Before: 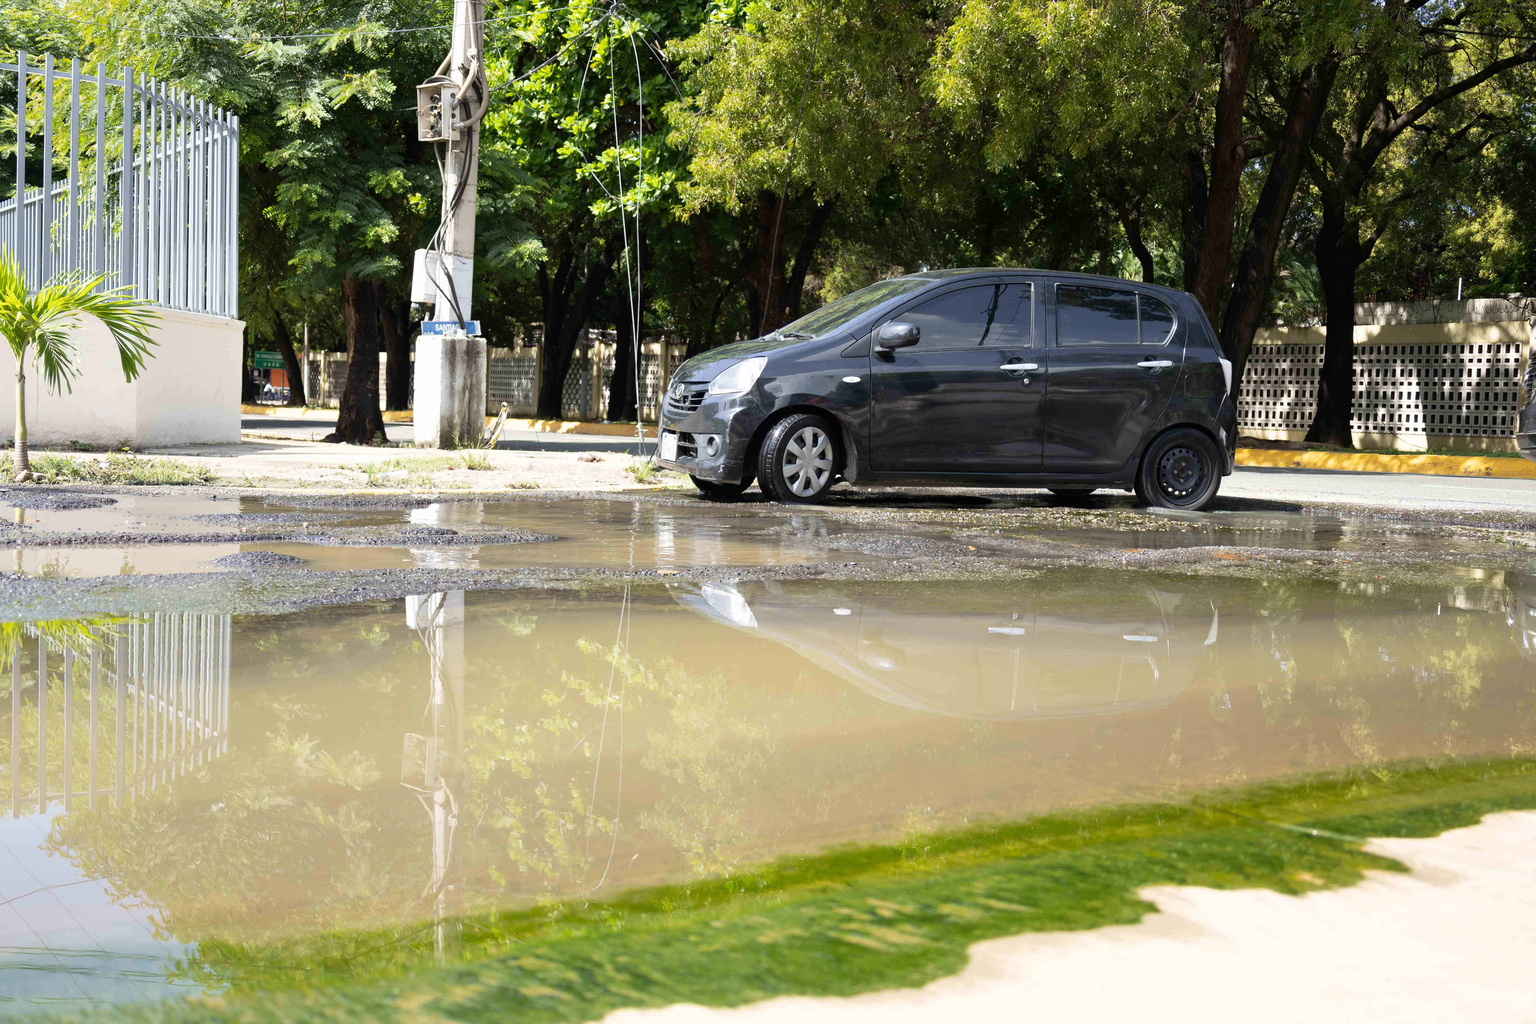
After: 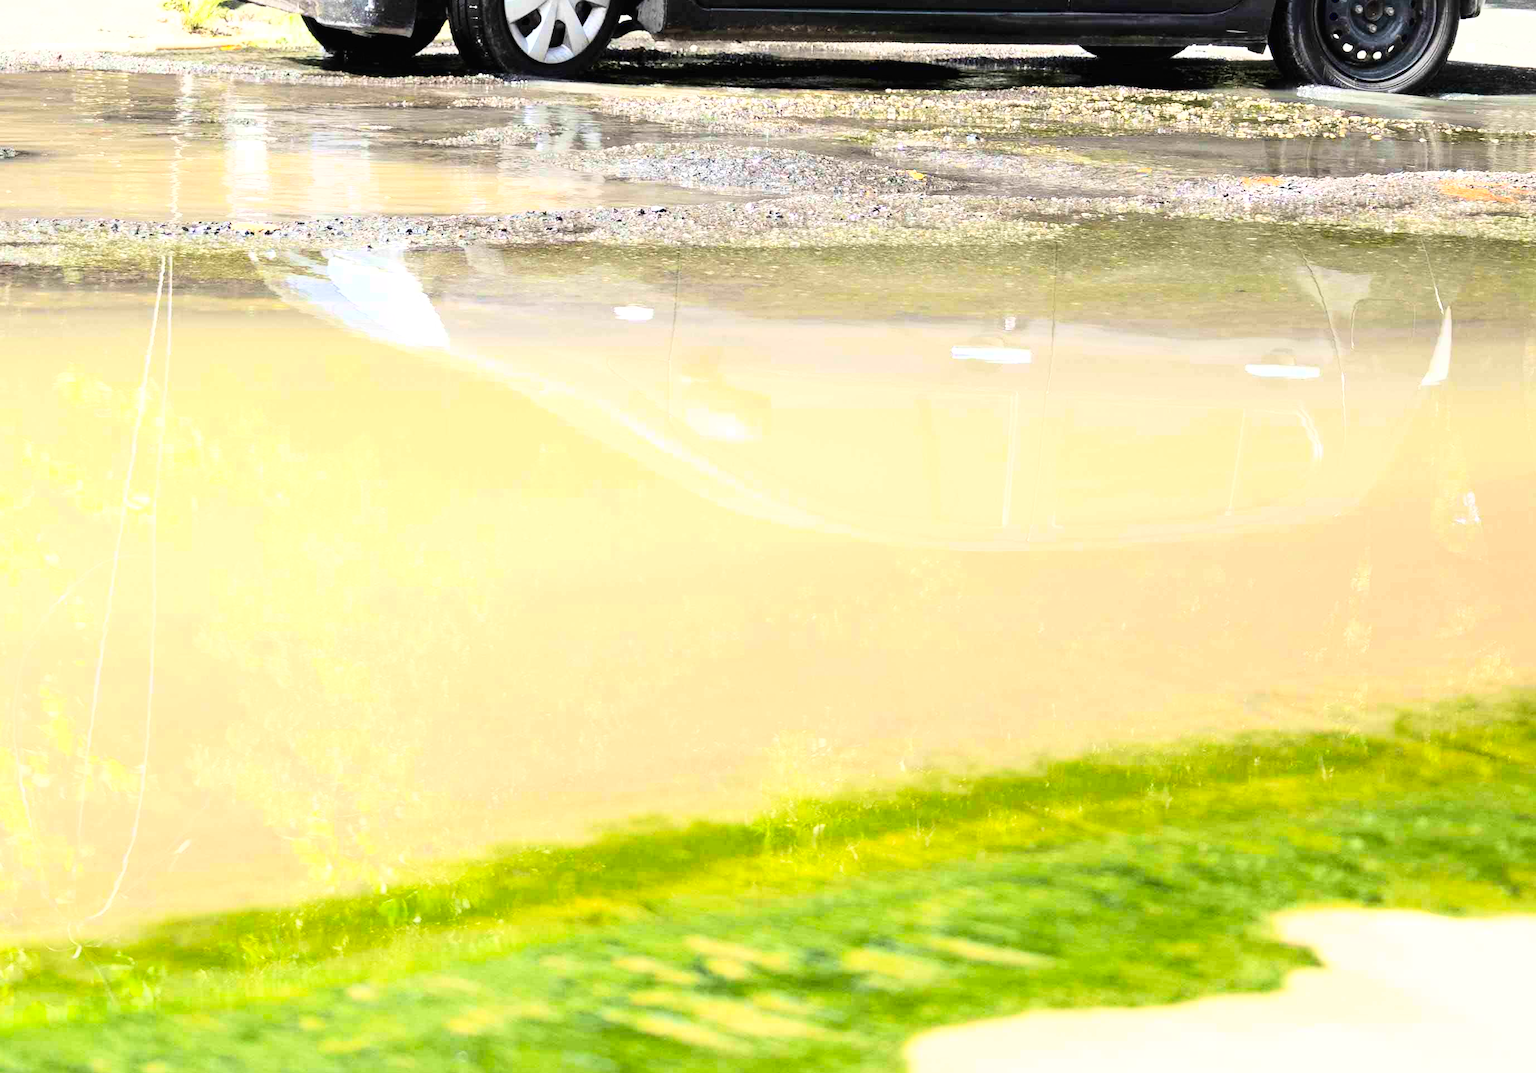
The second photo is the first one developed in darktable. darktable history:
crop: left 35.878%, top 45.691%, right 18.155%, bottom 6.113%
color balance rgb: power › hue 208.93°, perceptual saturation grading › global saturation 4.654%, perceptual brilliance grading › highlights 9.861%, perceptual brilliance grading › shadows -4.756%
shadows and highlights: shadows 36.21, highlights -26.62, highlights color adjustment 89.63%, soften with gaussian
base curve: curves: ch0 [(0, 0.003) (0.001, 0.002) (0.006, 0.004) (0.02, 0.022) (0.048, 0.086) (0.094, 0.234) (0.162, 0.431) (0.258, 0.629) (0.385, 0.8) (0.548, 0.918) (0.751, 0.988) (1, 1)]
